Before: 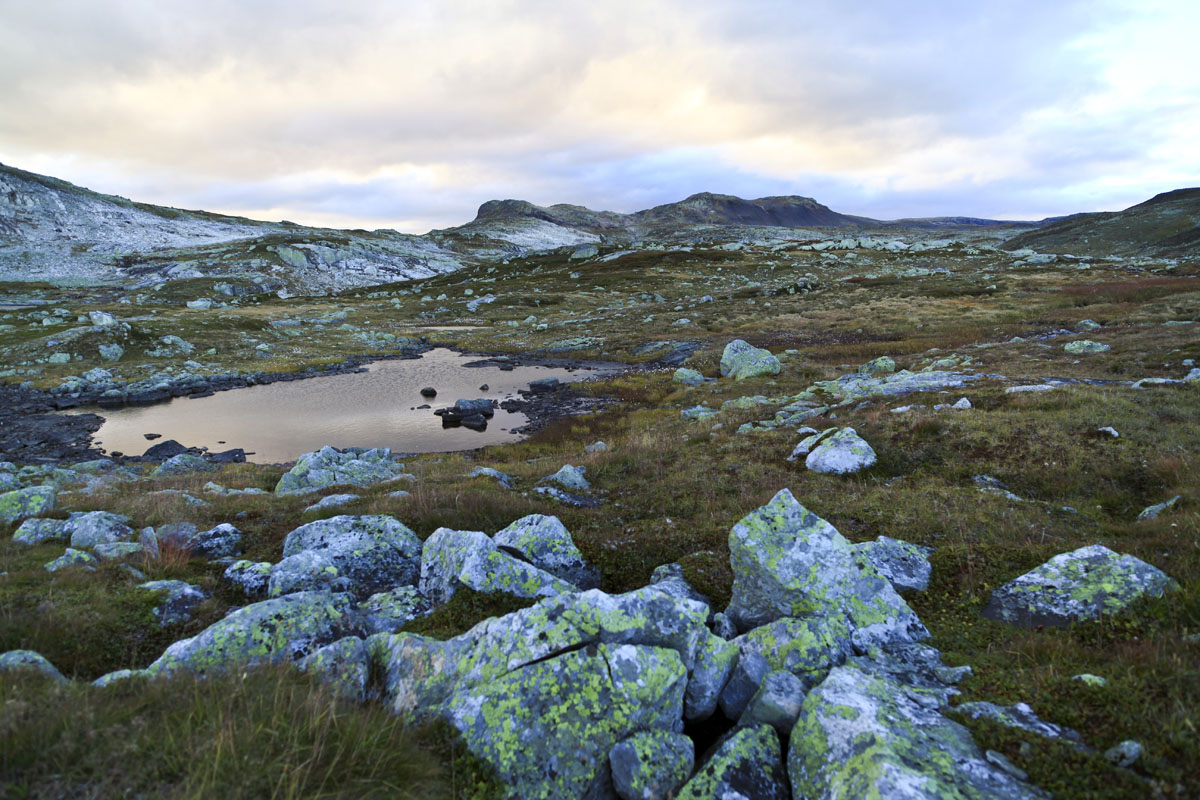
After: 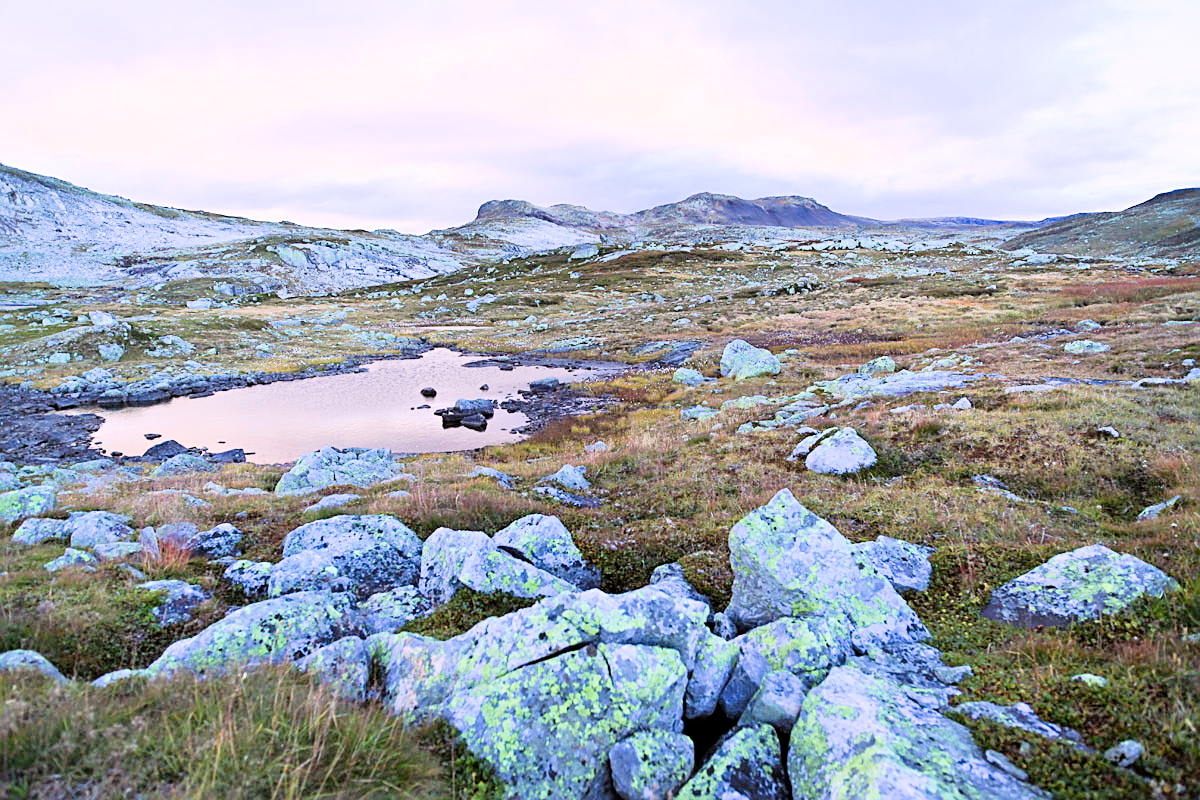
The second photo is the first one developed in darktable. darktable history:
white balance: red 1.066, blue 1.119
sharpen: on, module defaults
exposure: black level correction 0, exposure 1.9 EV, compensate highlight preservation false
filmic rgb: black relative exposure -7.65 EV, white relative exposure 4.56 EV, hardness 3.61, contrast 1.05
